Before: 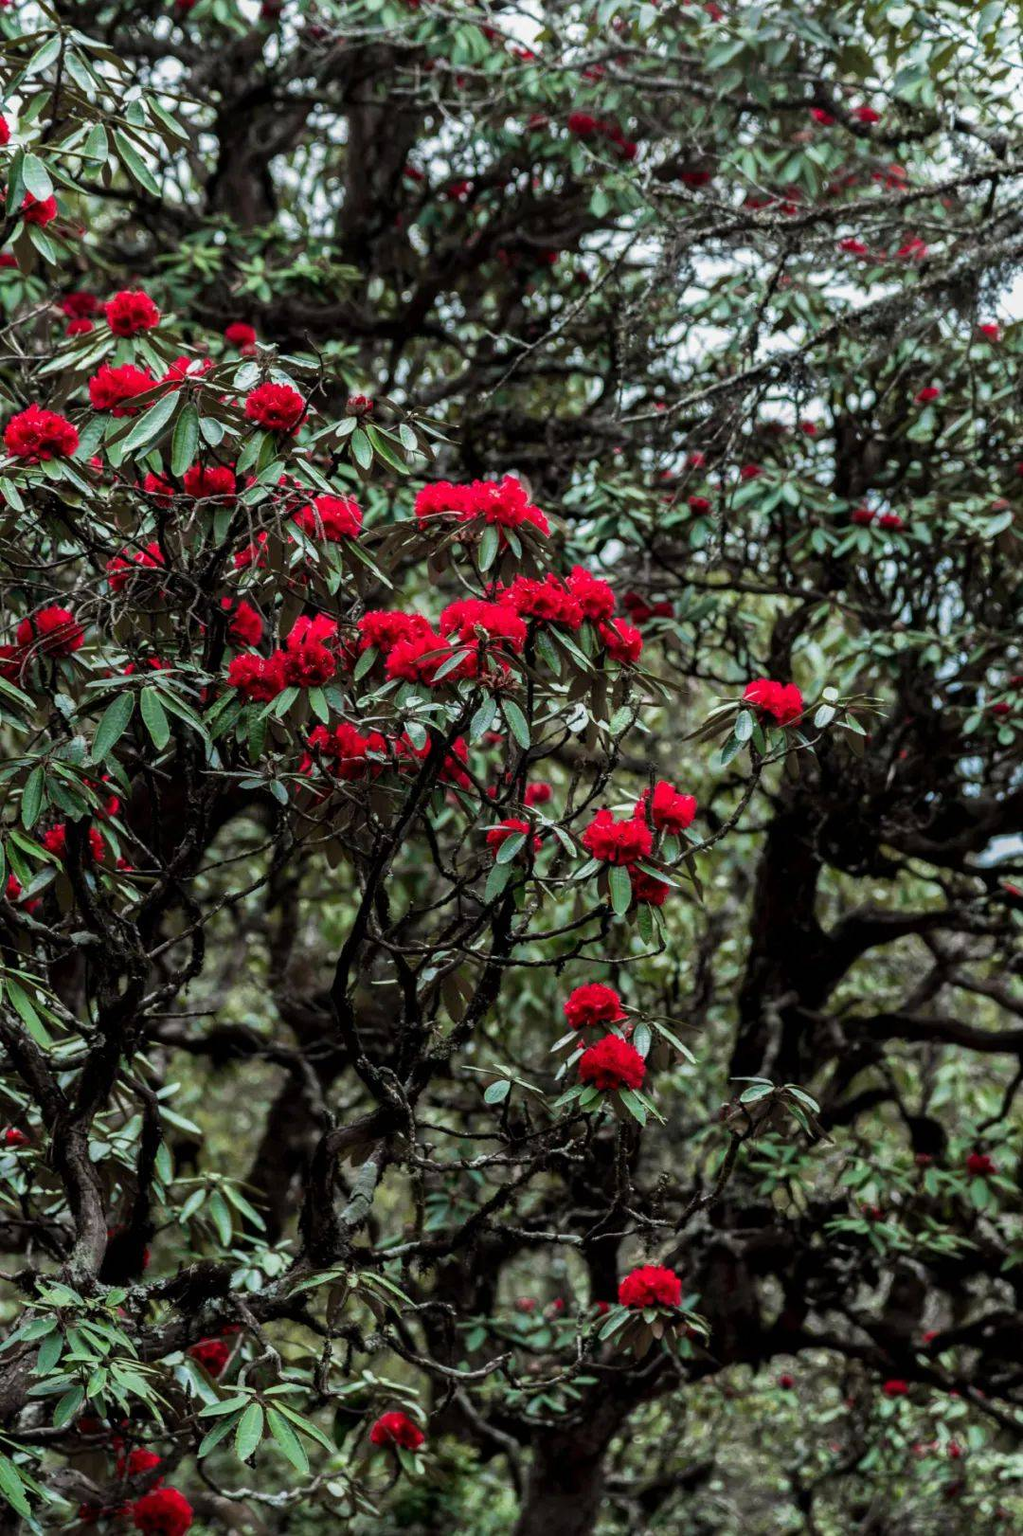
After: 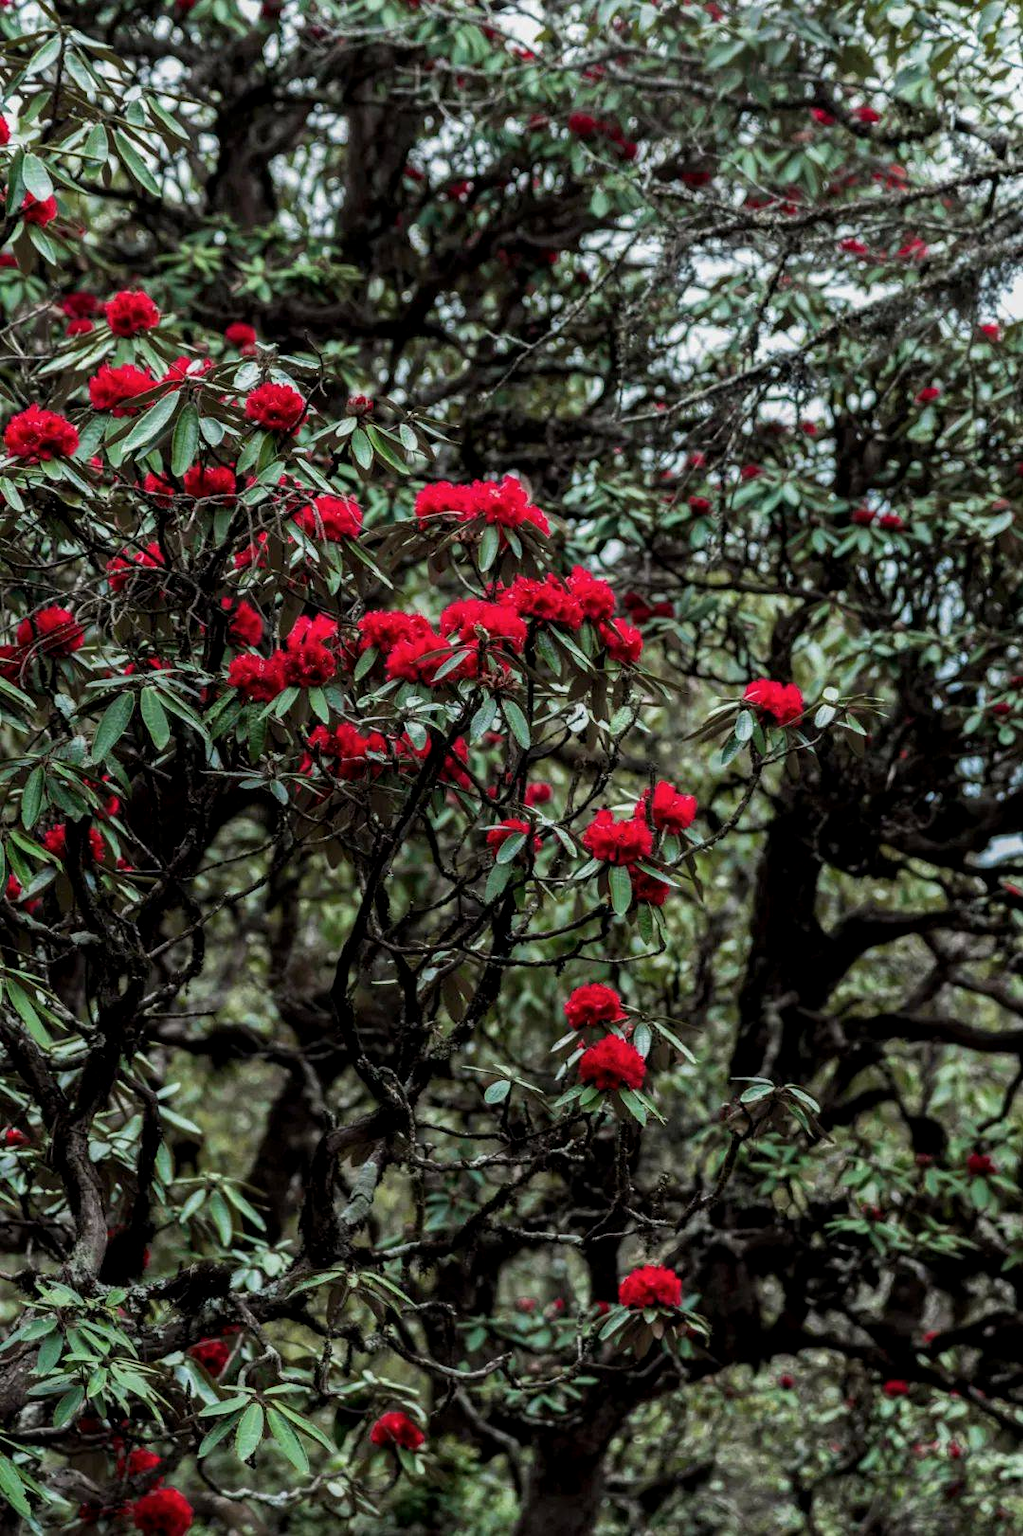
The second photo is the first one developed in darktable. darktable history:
local contrast: highlights 105%, shadows 100%, detail 119%, midtone range 0.2
exposure: exposure -0.151 EV, compensate exposure bias true, compensate highlight preservation false
